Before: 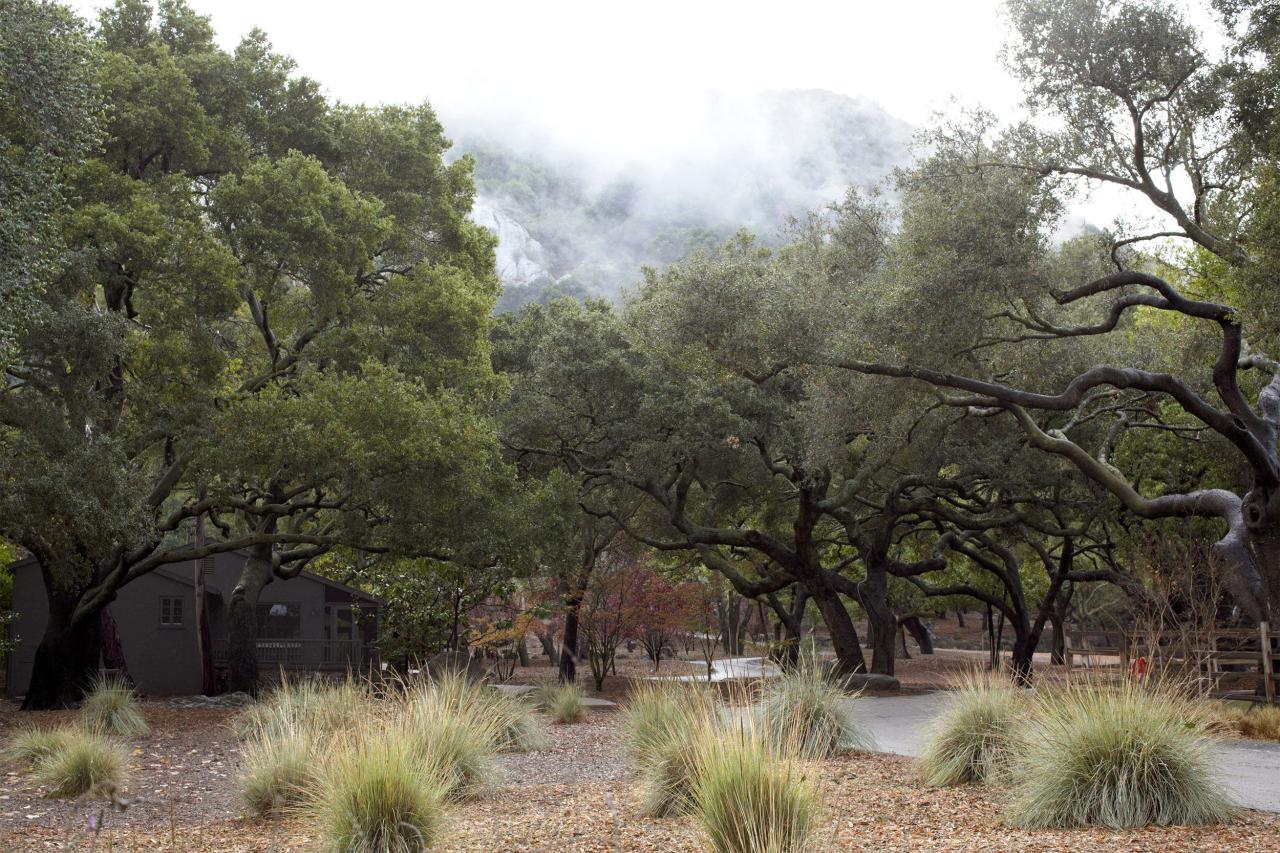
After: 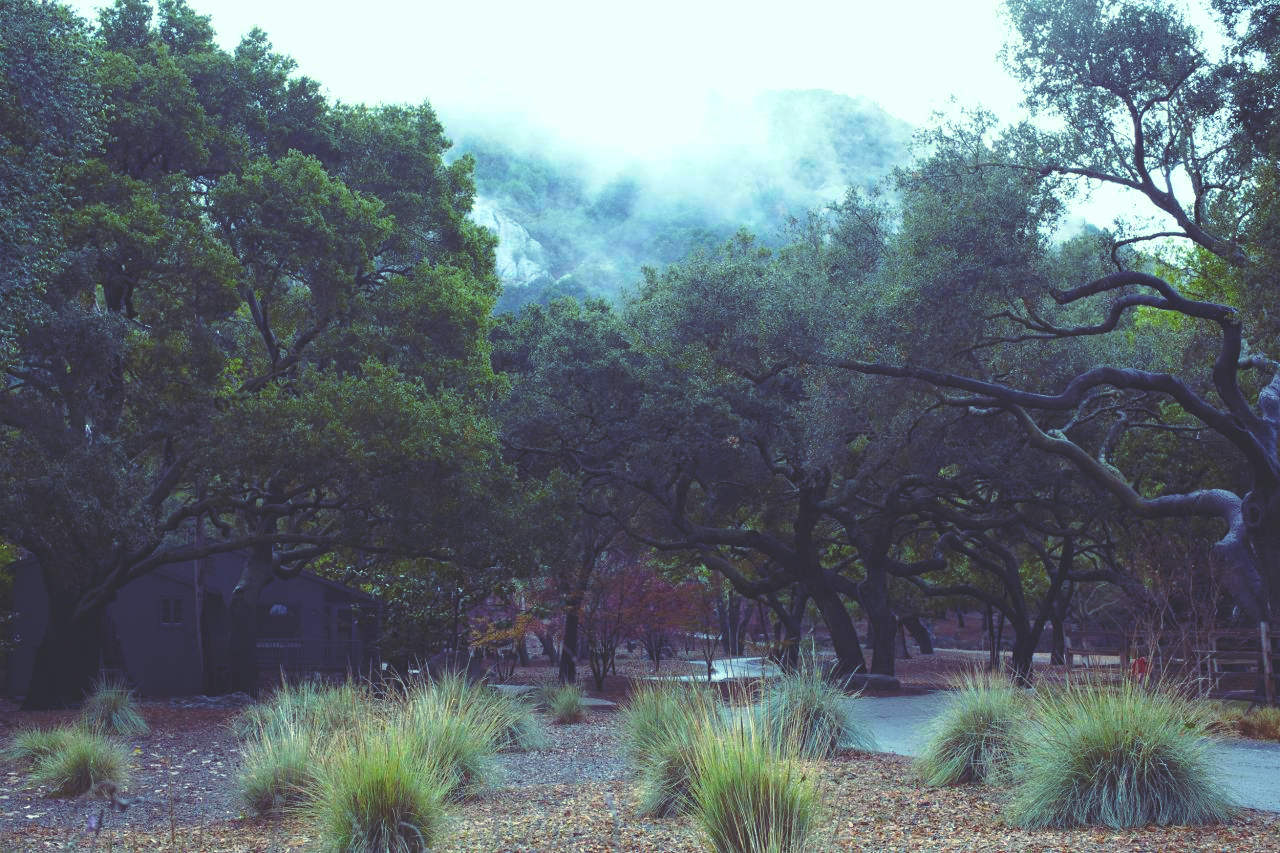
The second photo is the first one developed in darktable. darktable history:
rgb curve: curves: ch0 [(0, 0.186) (0.314, 0.284) (0.576, 0.466) (0.805, 0.691) (0.936, 0.886)]; ch1 [(0, 0.186) (0.314, 0.284) (0.581, 0.534) (0.771, 0.746) (0.936, 0.958)]; ch2 [(0, 0.216) (0.275, 0.39) (1, 1)], mode RGB, independent channels, compensate middle gray true, preserve colors none
color balance rgb: linear chroma grading › global chroma 15%, perceptual saturation grading › global saturation 30%
